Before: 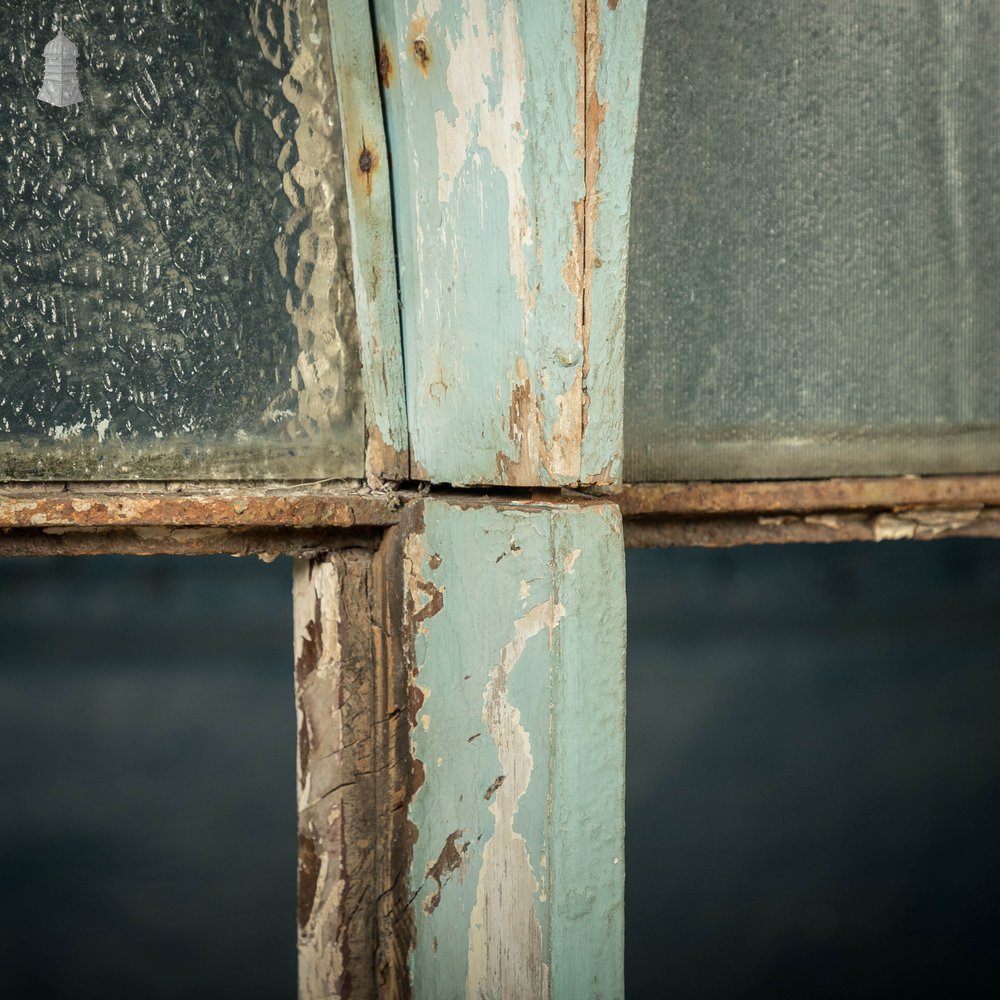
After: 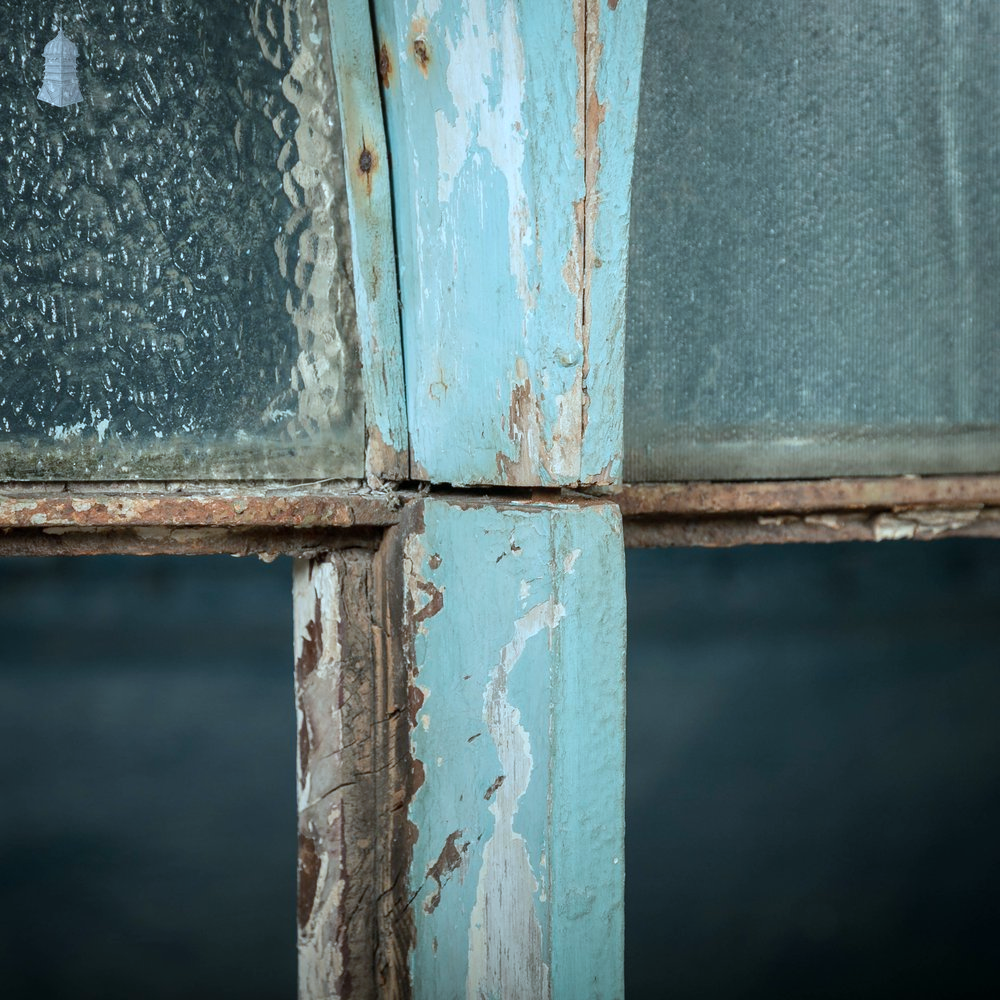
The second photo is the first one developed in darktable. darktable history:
color correction: highlights a* -9.52, highlights b* -23.25
